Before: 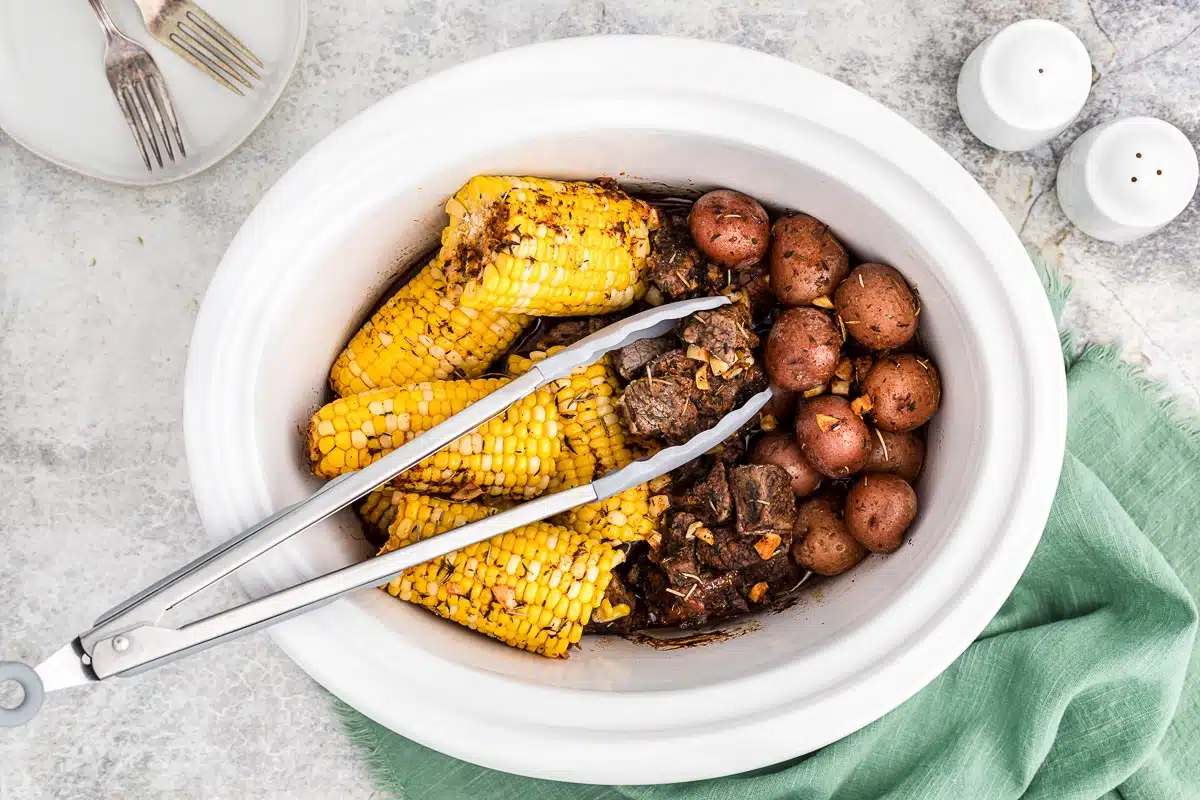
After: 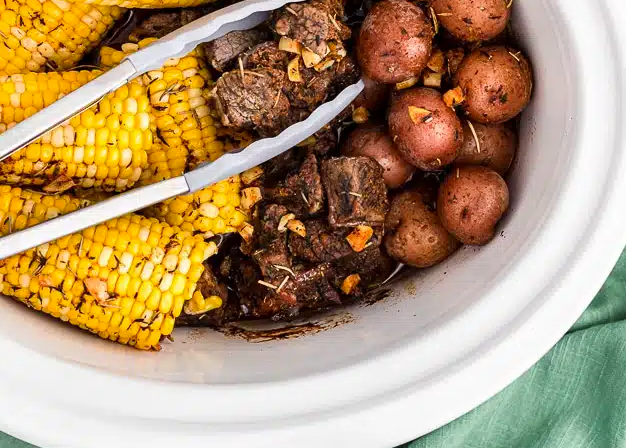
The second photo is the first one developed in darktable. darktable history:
crop: left 34.032%, top 38.59%, right 13.754%, bottom 5.298%
color correction: highlights b* -0.049, saturation 1.09
